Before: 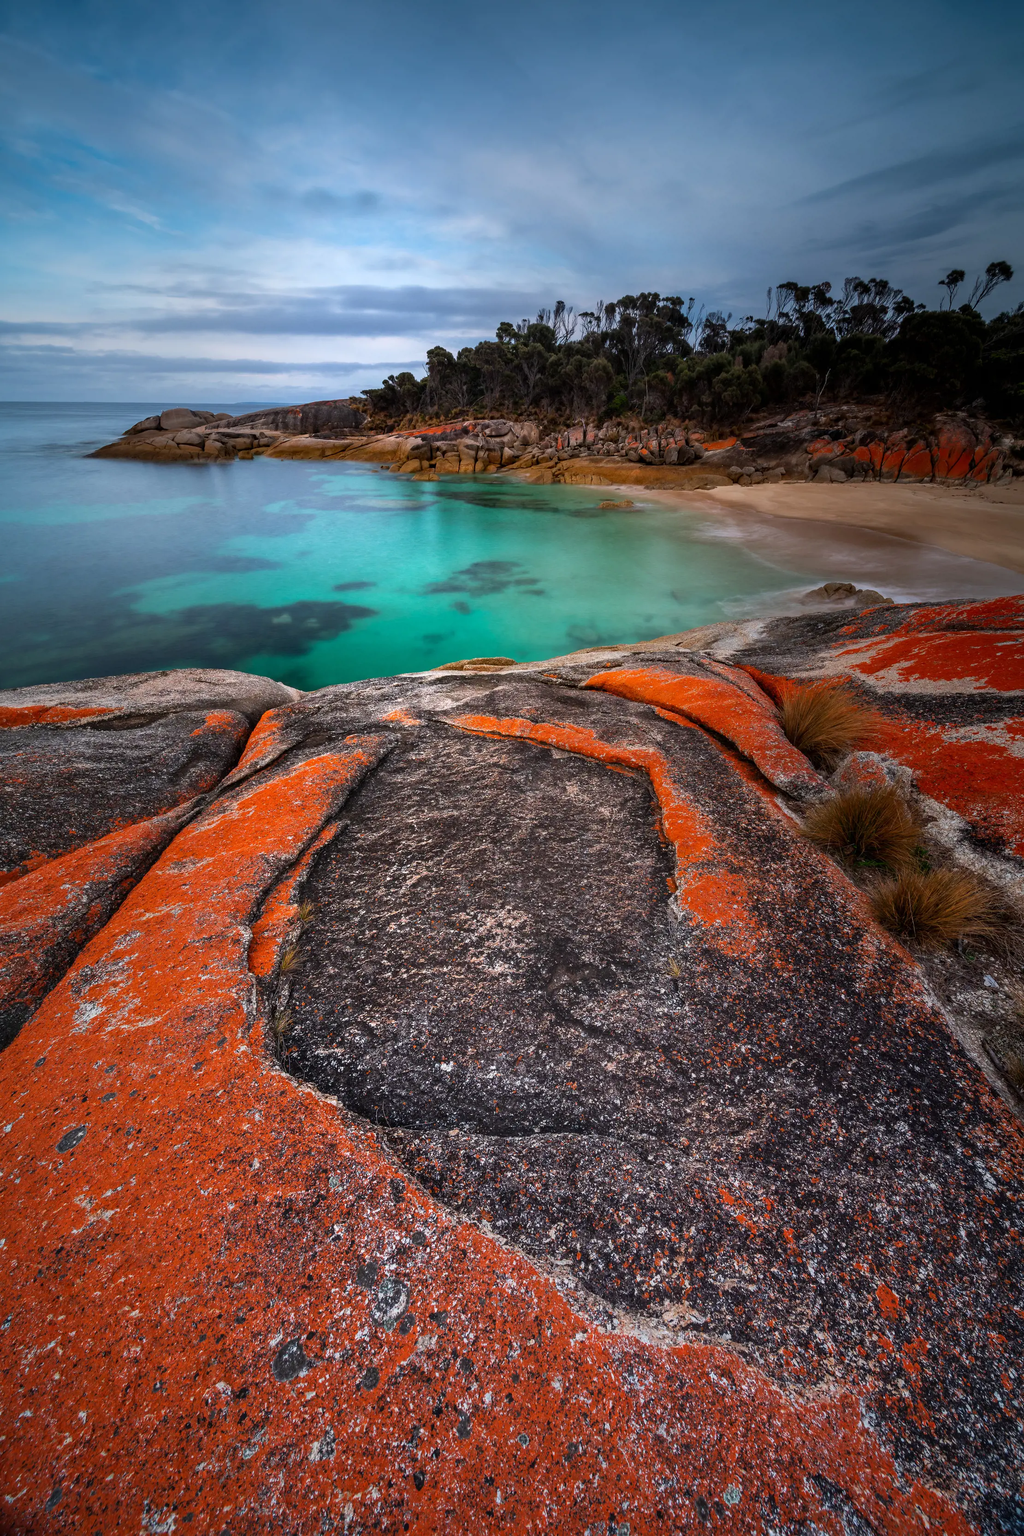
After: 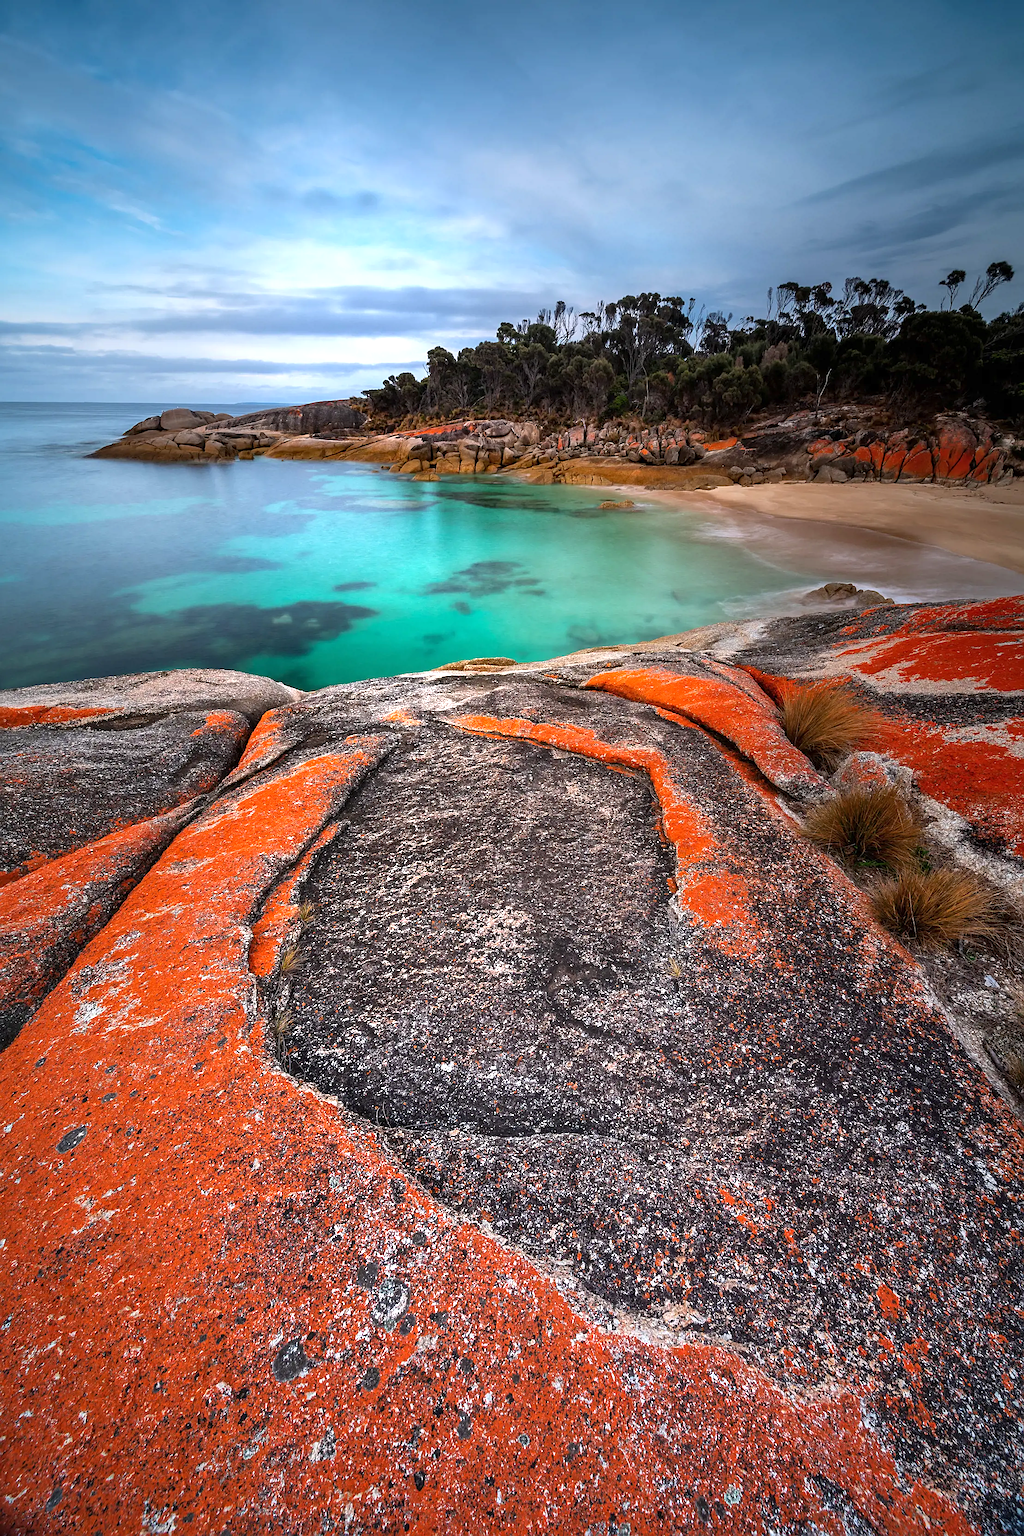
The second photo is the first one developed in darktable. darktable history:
shadows and highlights: shadows 30.86, highlights 0, soften with gaussian
exposure: exposure 0.6 EV, compensate highlight preservation false
sharpen: on, module defaults
